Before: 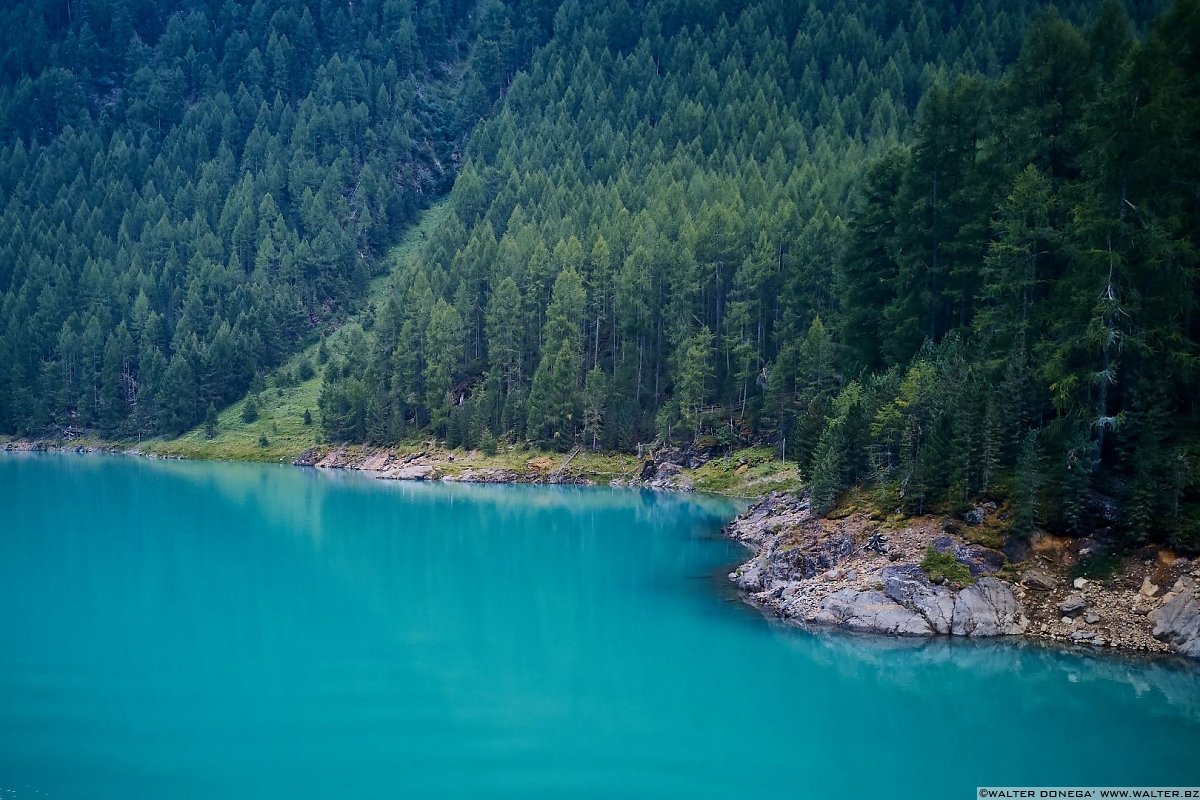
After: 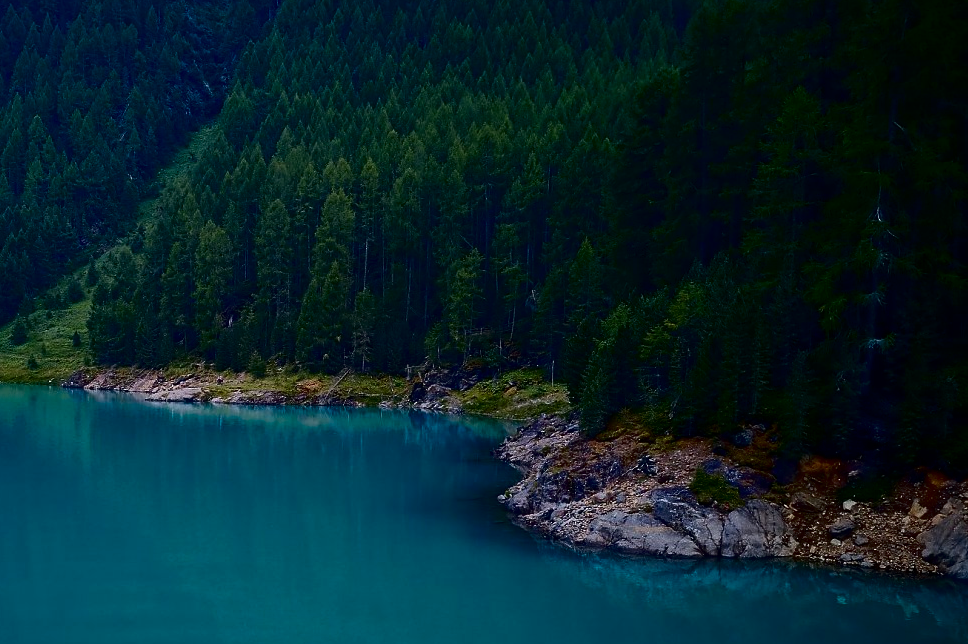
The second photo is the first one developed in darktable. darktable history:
crop: left 19.294%, top 9.811%, right 0%, bottom 9.675%
contrast brightness saturation: contrast 0.089, brightness -0.602, saturation 0.166
